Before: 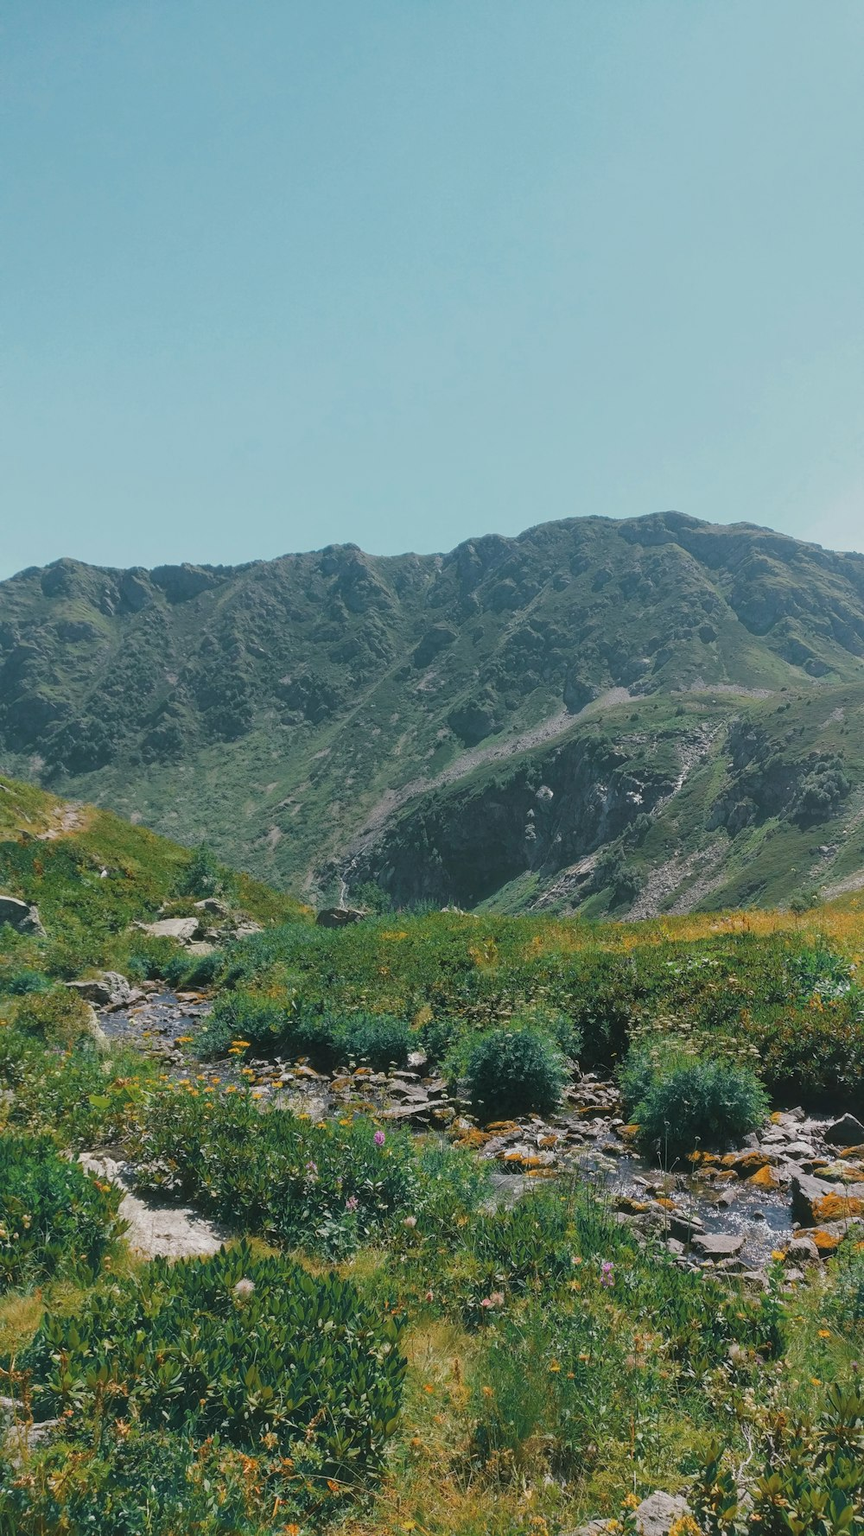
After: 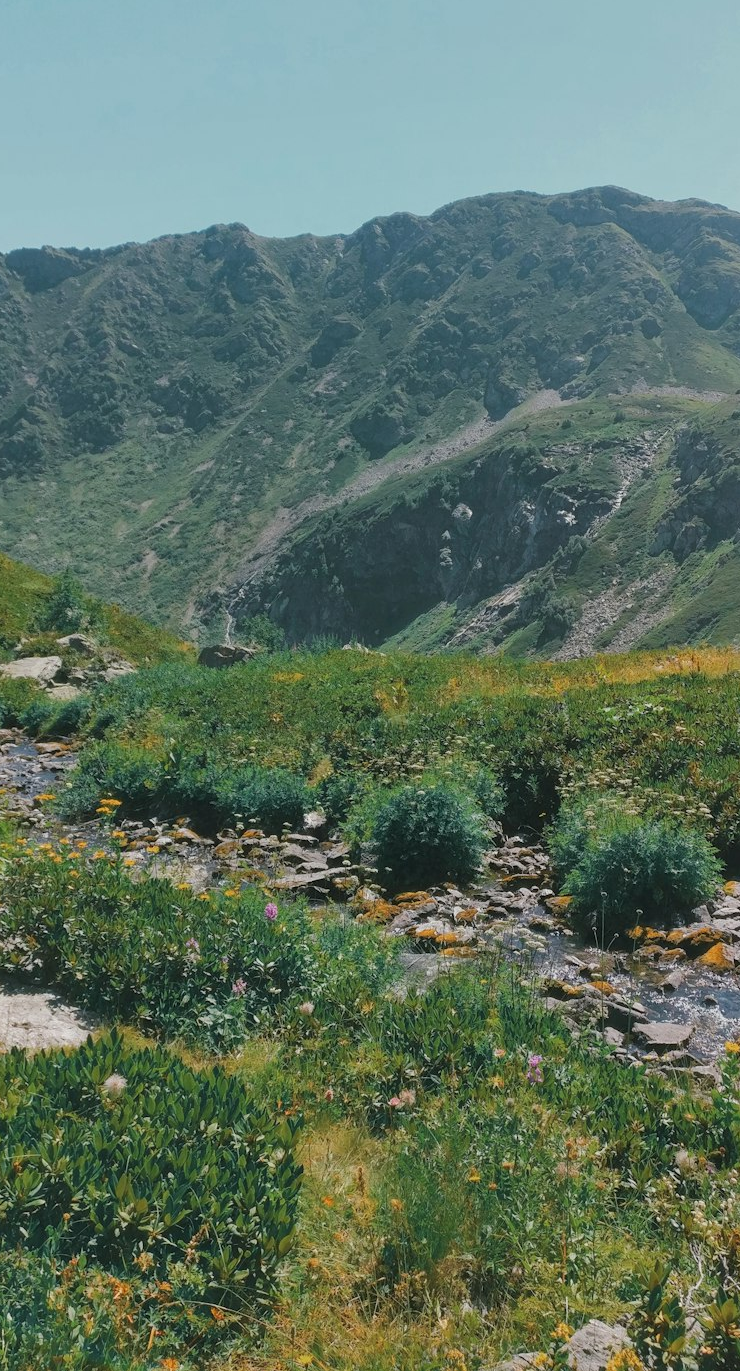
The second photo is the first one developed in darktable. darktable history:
crop: left 16.871%, top 22.857%, right 9.116%
shadows and highlights: shadows 37.27, highlights -28.18, soften with gaussian
